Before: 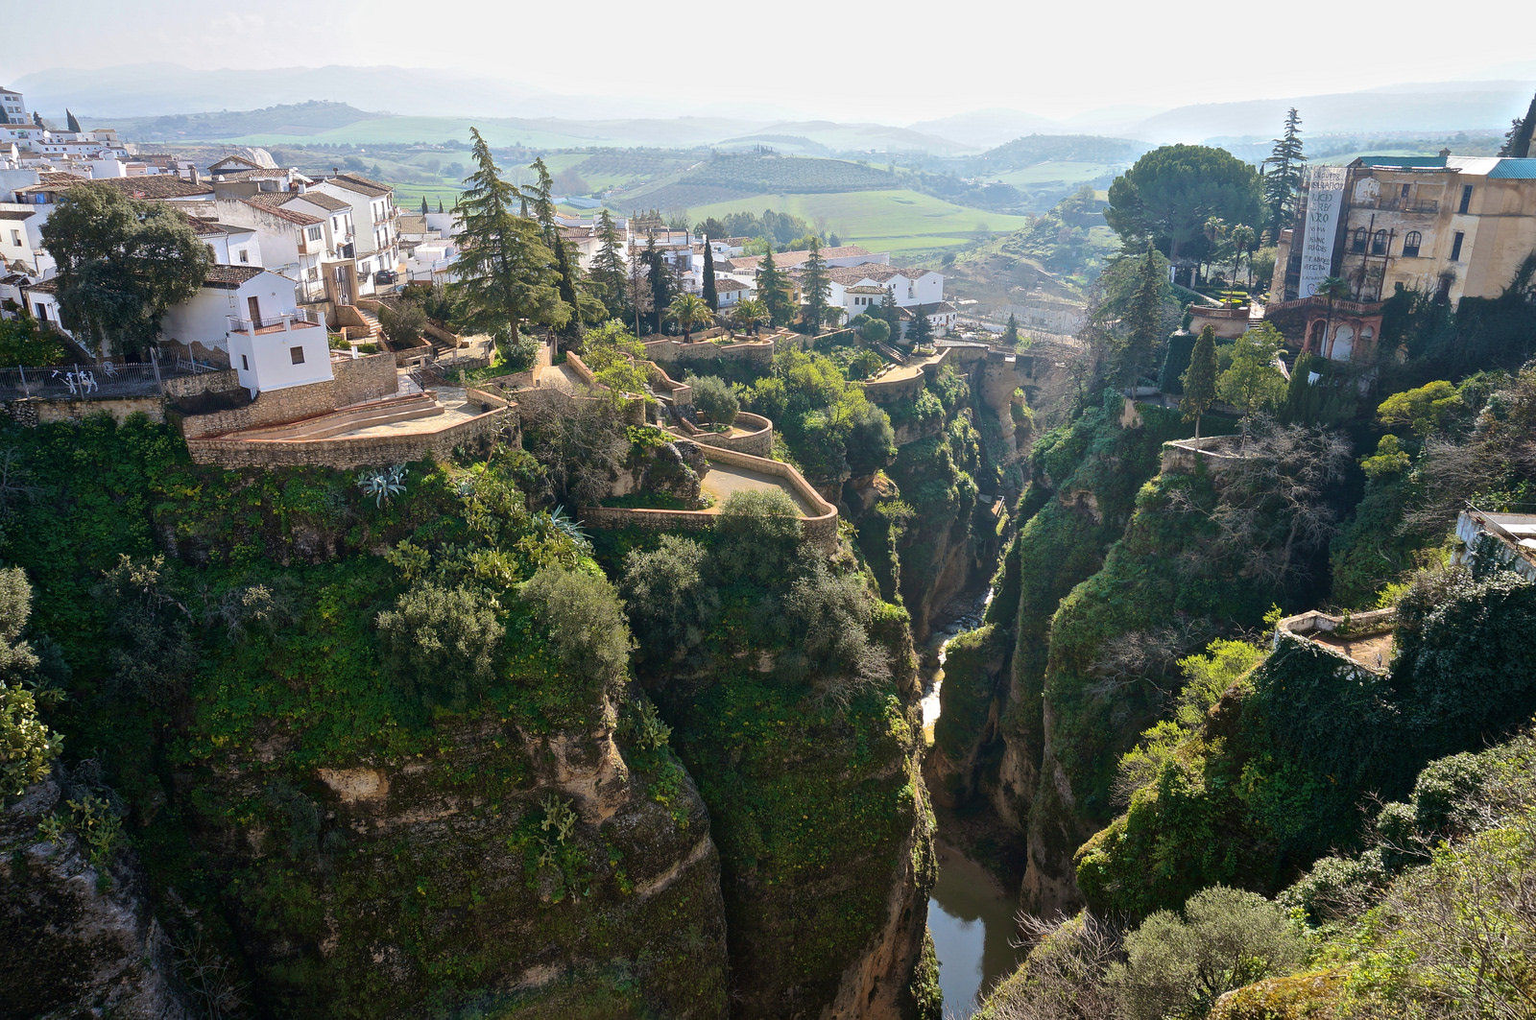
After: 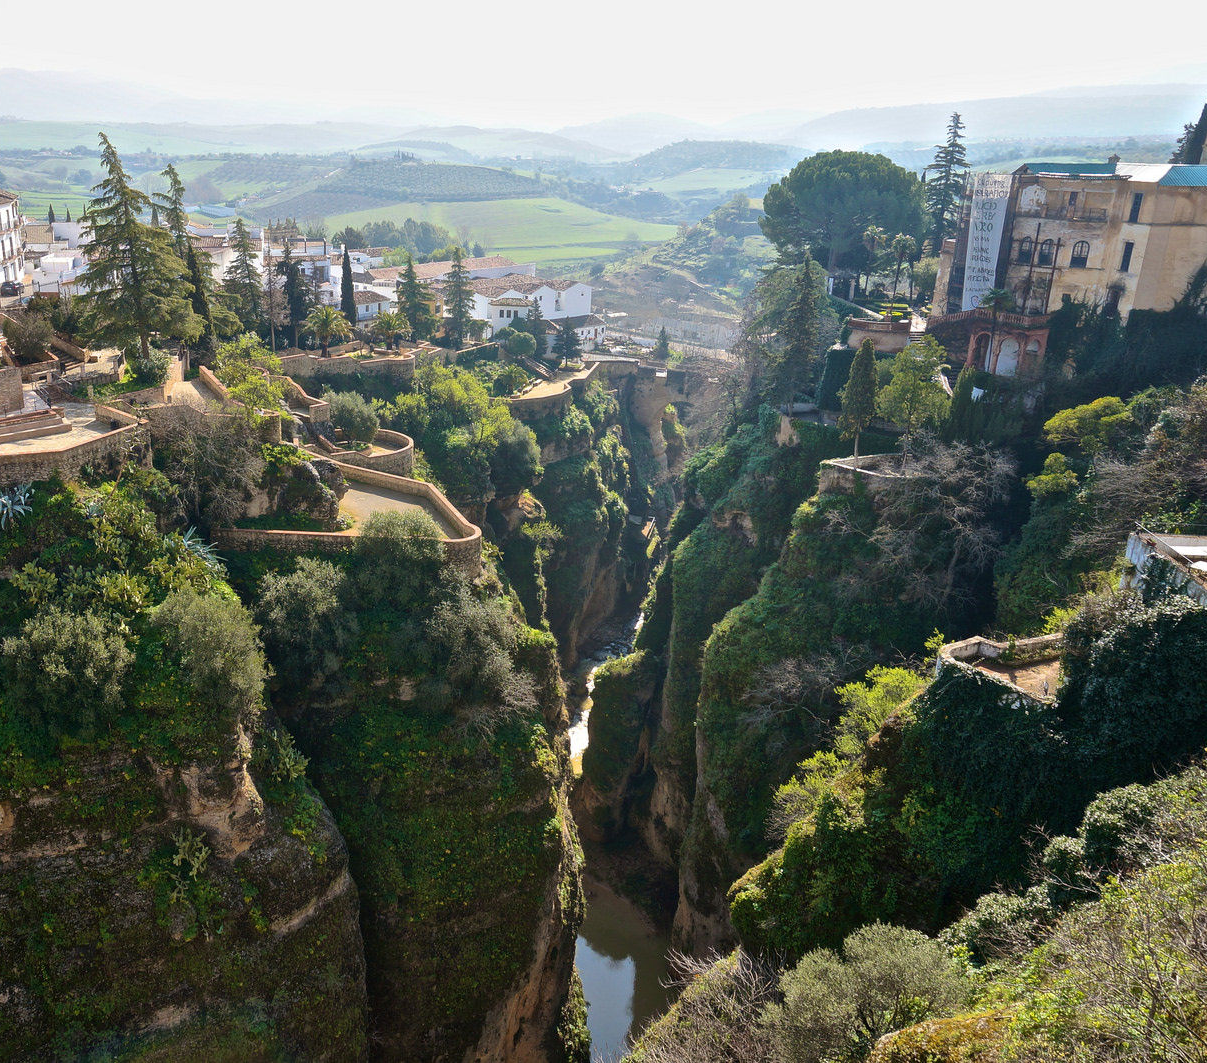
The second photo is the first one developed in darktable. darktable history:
crop and rotate: left 24.546%
